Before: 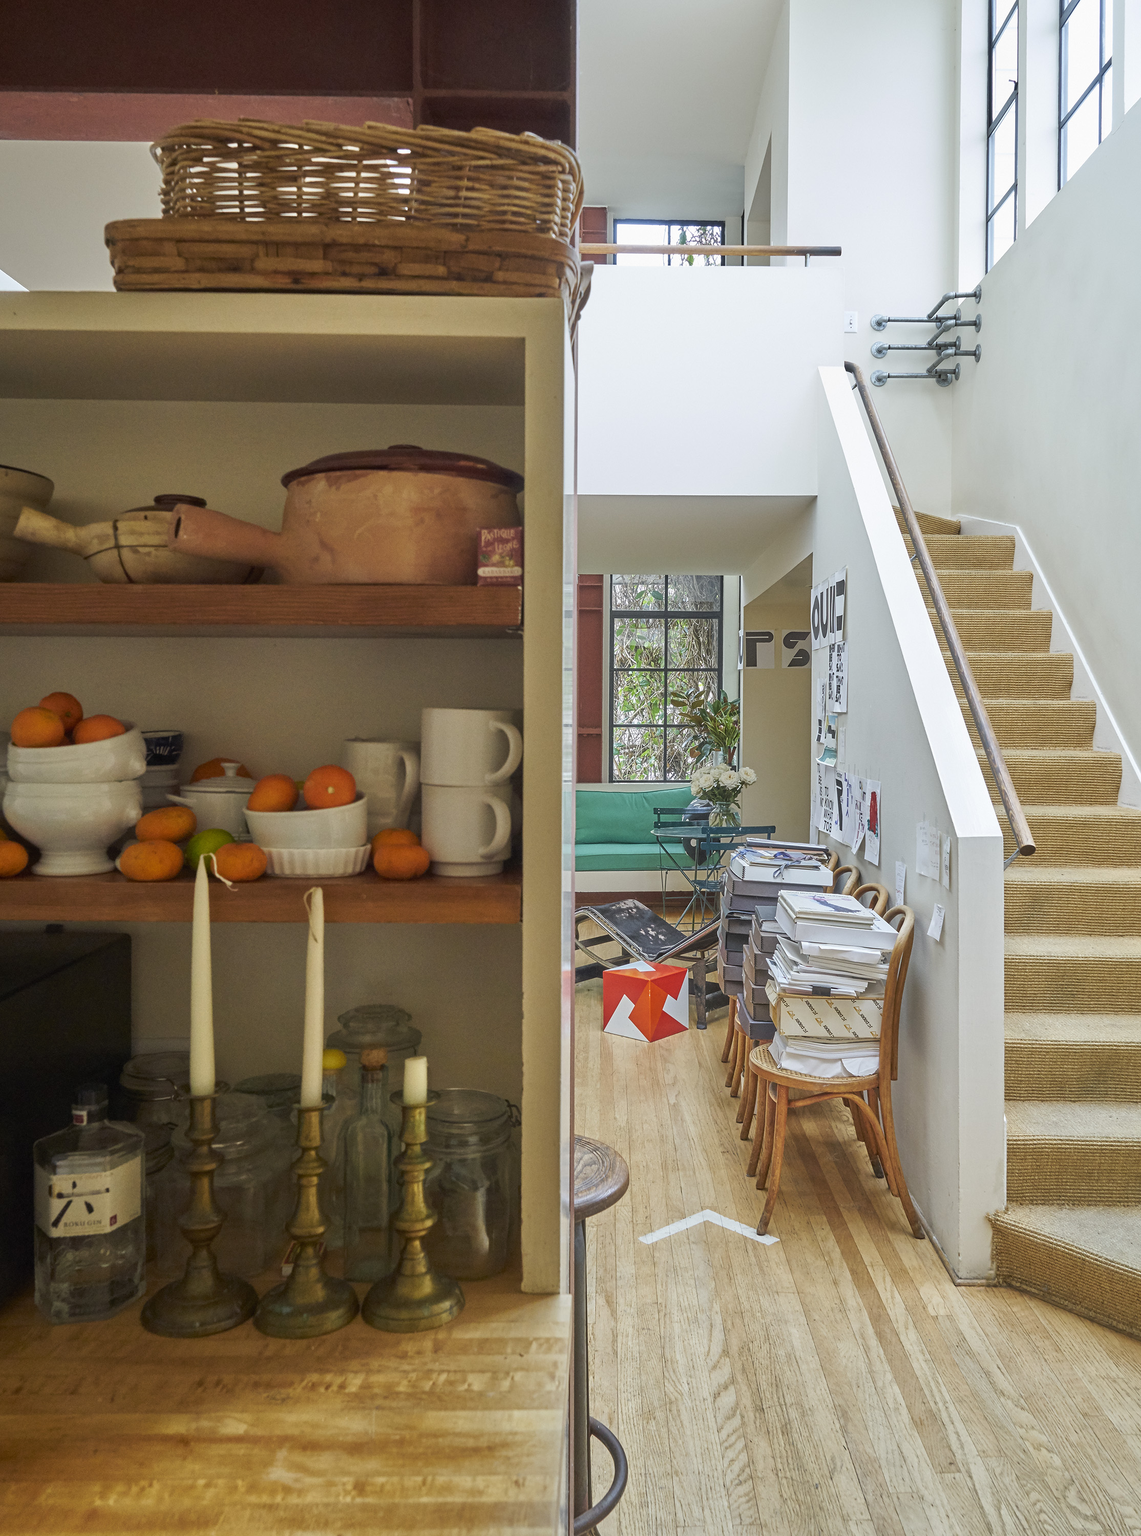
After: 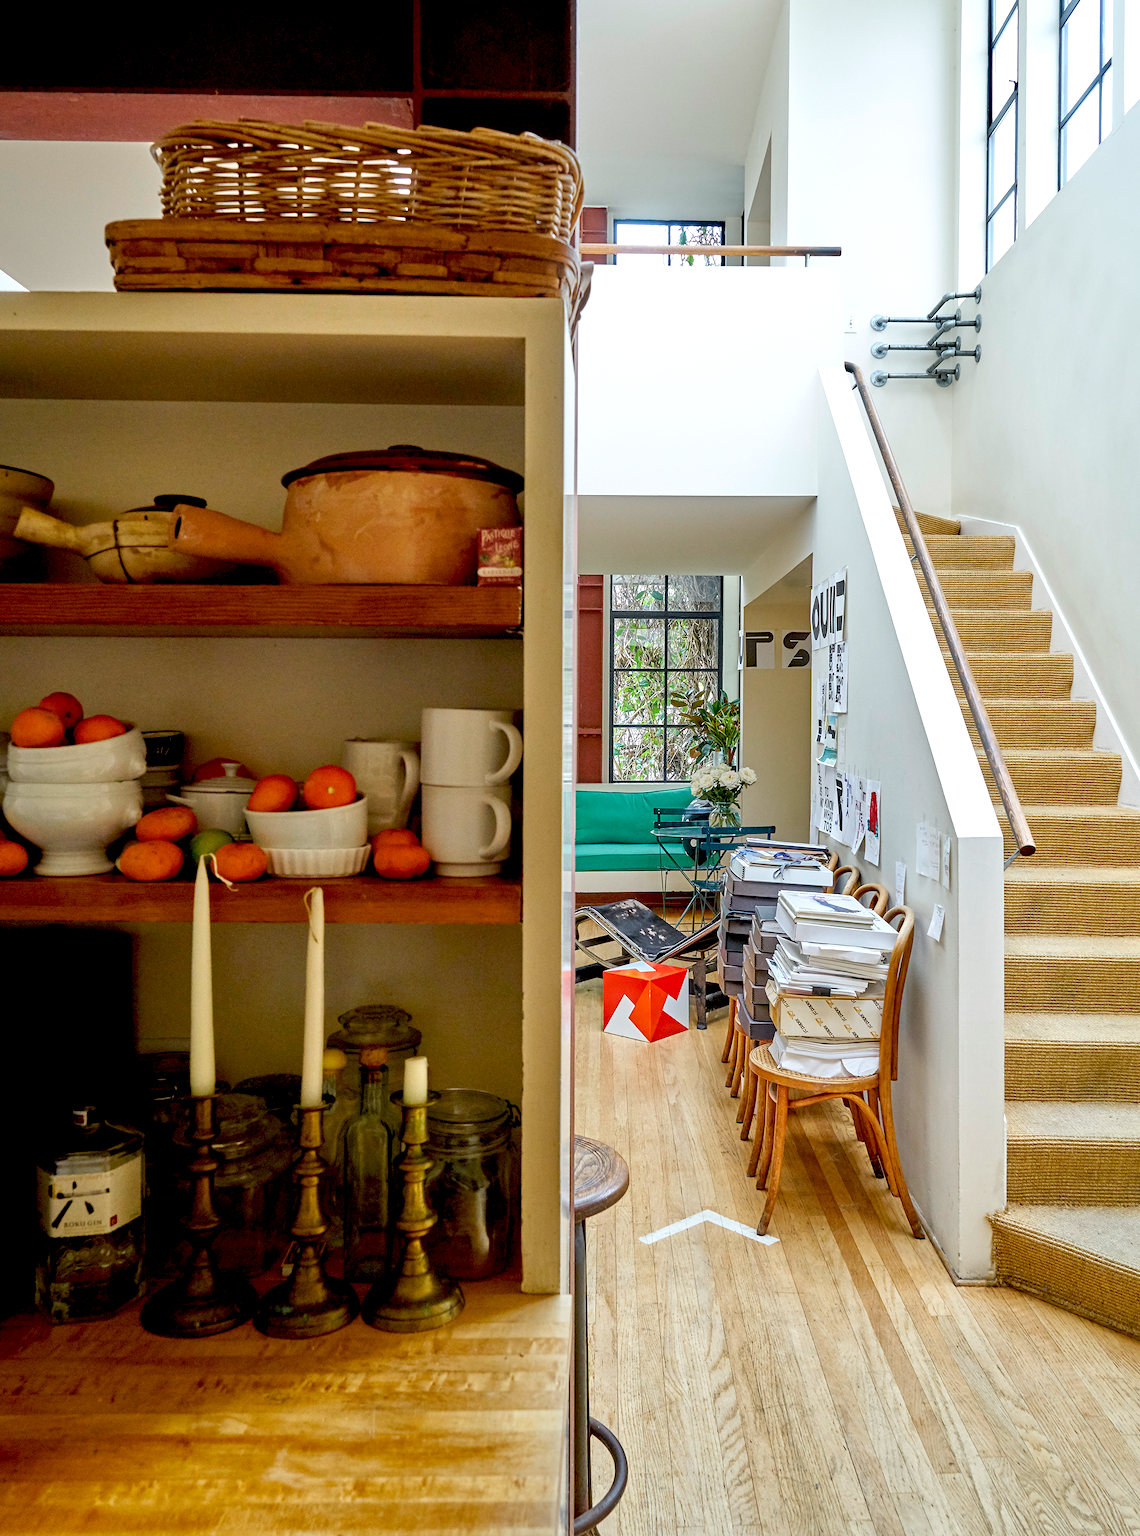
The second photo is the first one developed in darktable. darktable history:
exposure: black level correction 0.032, exposure 0.313 EV, compensate highlight preservation false
